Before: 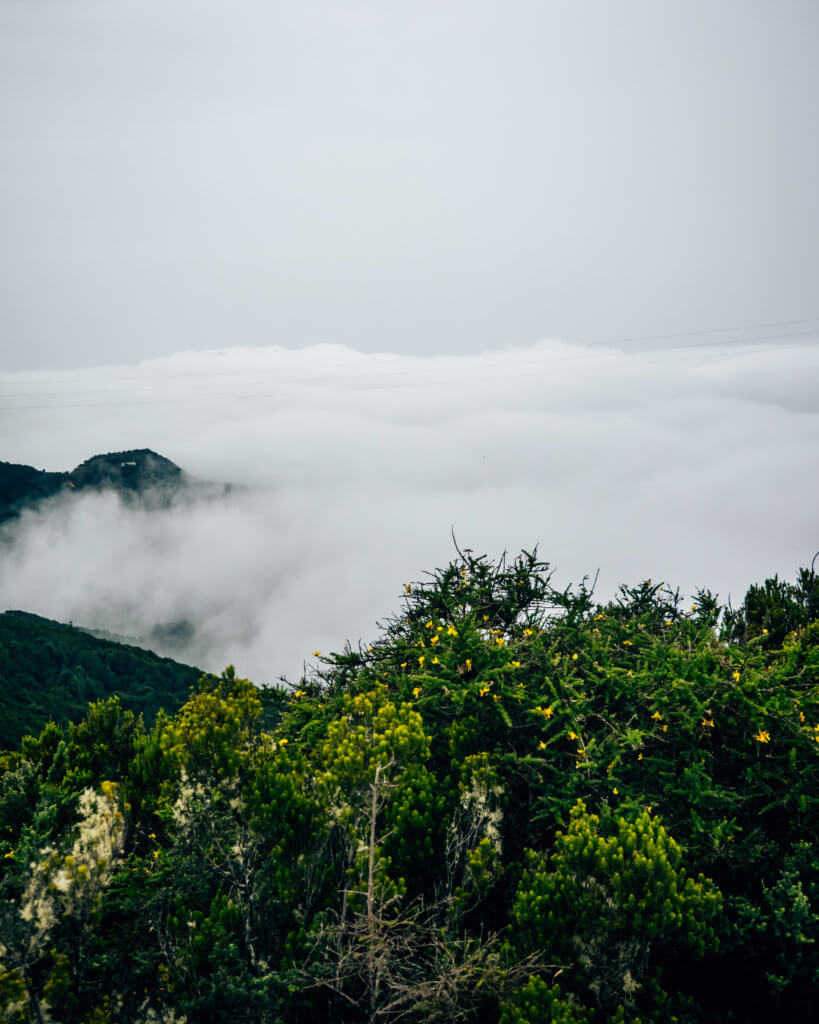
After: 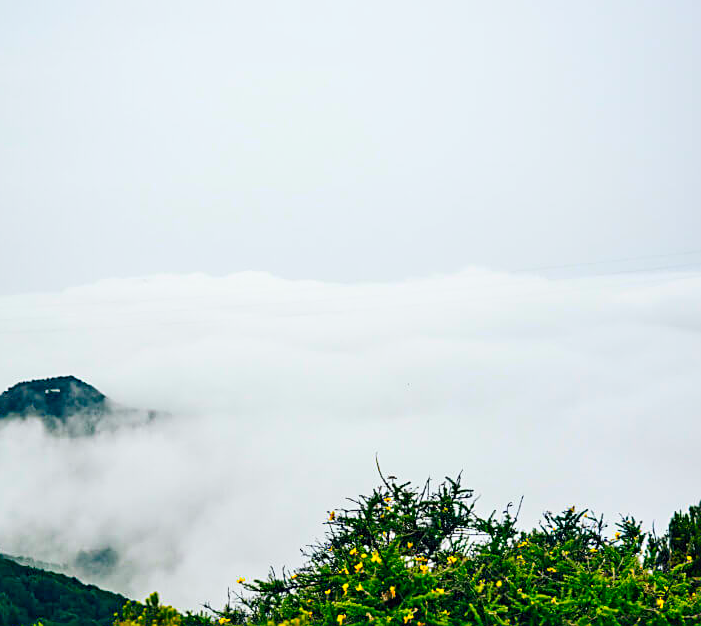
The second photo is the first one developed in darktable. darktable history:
crop and rotate: left 9.3%, top 7.172%, right 5.036%, bottom 31.645%
color calibration: x 0.343, y 0.356, temperature 5109.74 K
sharpen: on, module defaults
contrast brightness saturation: contrast 0.205, brightness 0.192, saturation 0.82
